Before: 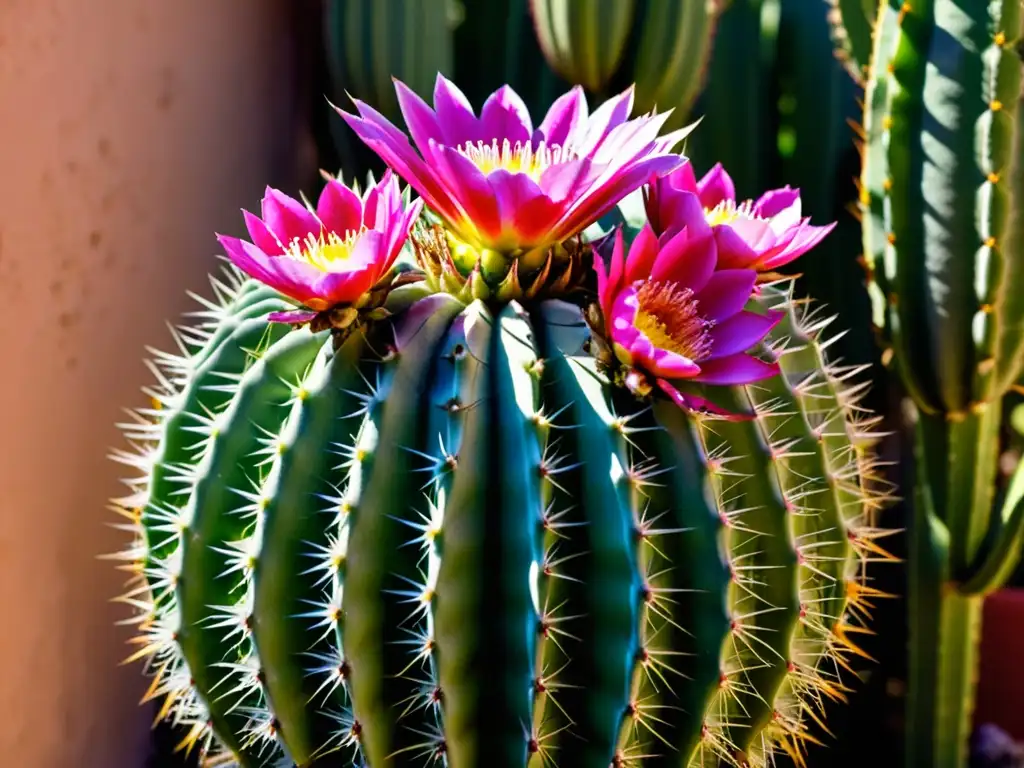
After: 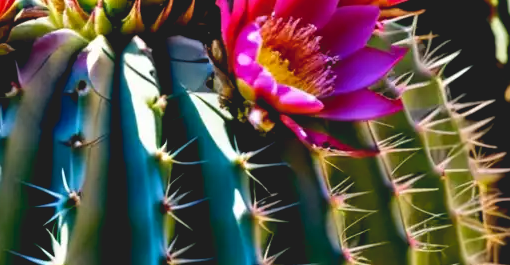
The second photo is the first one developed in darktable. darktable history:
crop: left 36.888%, top 34.4%, right 13.227%, bottom 31.063%
tone curve: curves: ch0 [(0.122, 0.111) (1, 1)], preserve colors none
